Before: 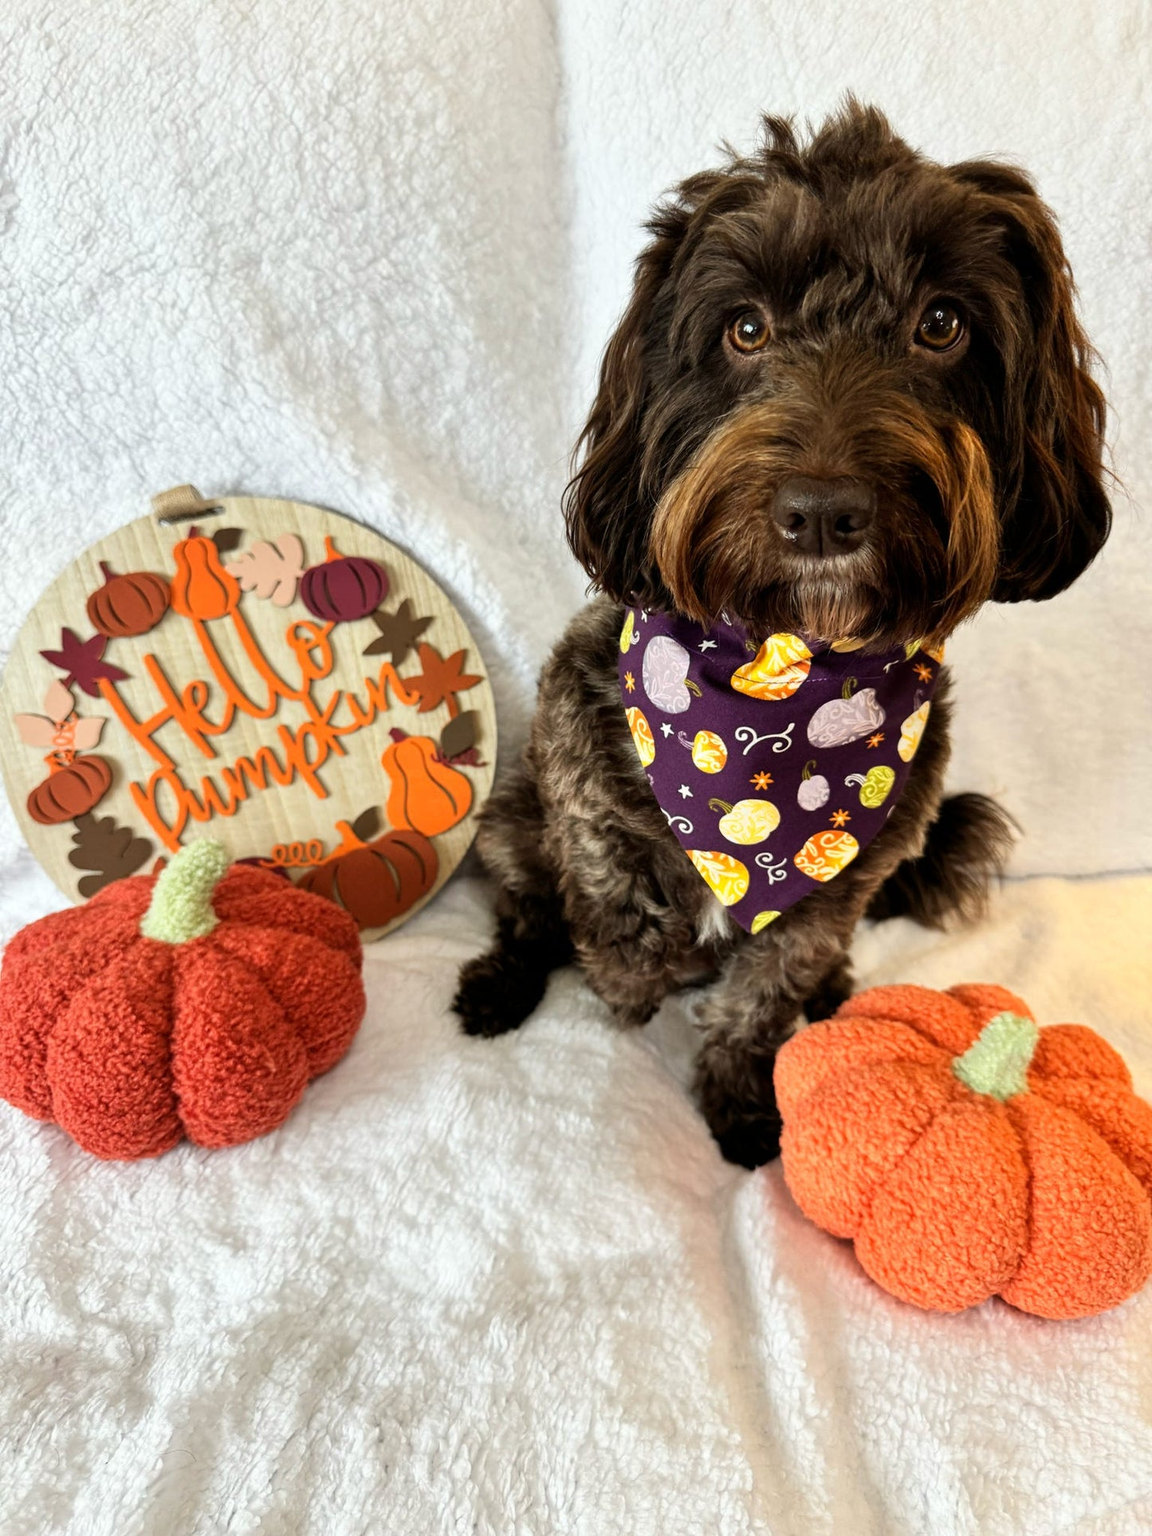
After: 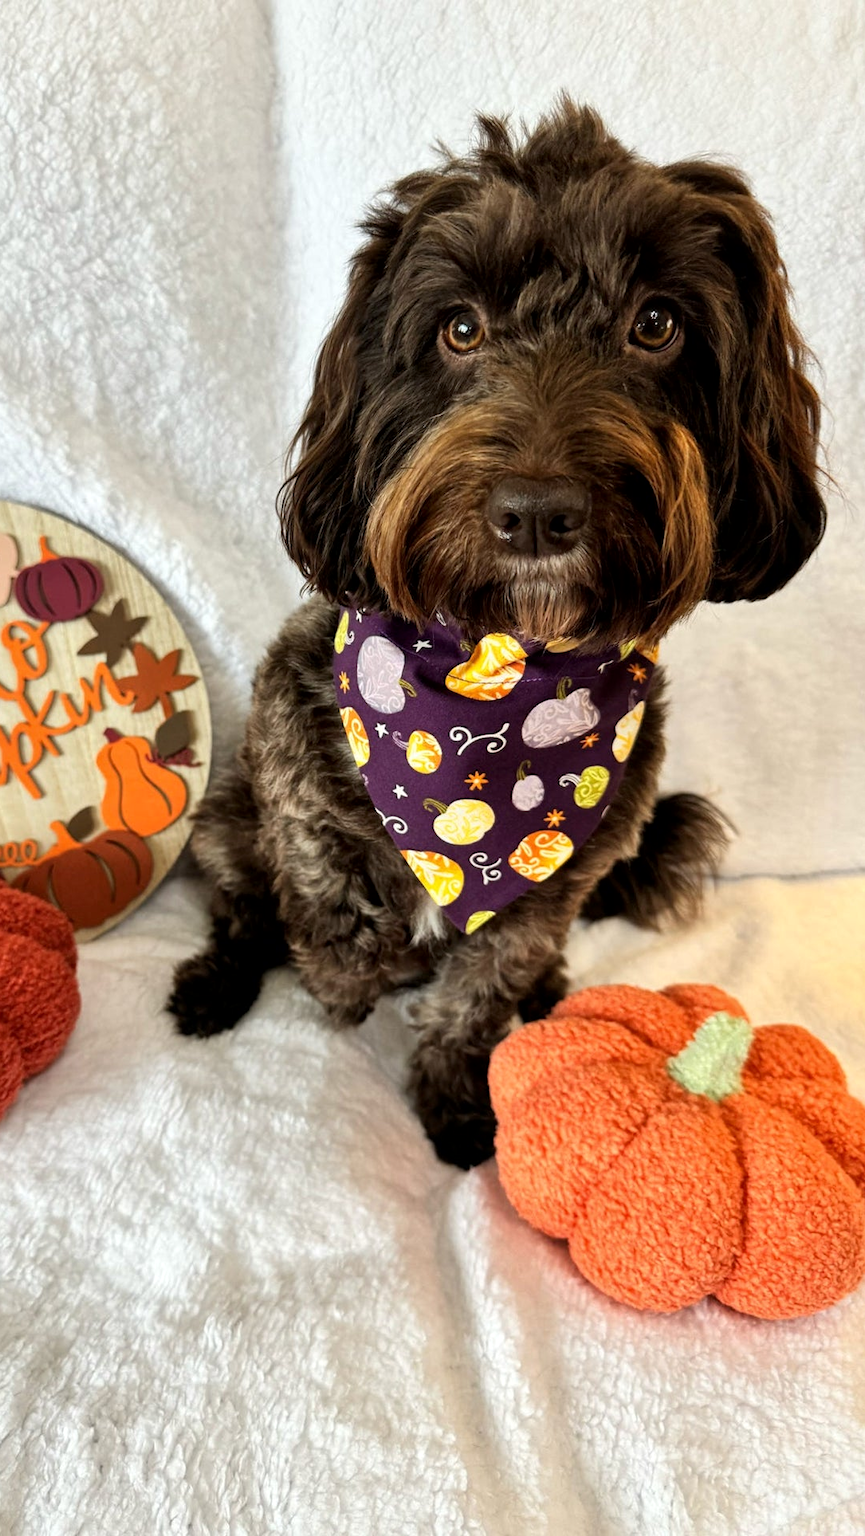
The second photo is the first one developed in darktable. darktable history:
local contrast: mode bilateral grid, contrast 20, coarseness 51, detail 119%, midtone range 0.2
crop and rotate: left 24.811%
